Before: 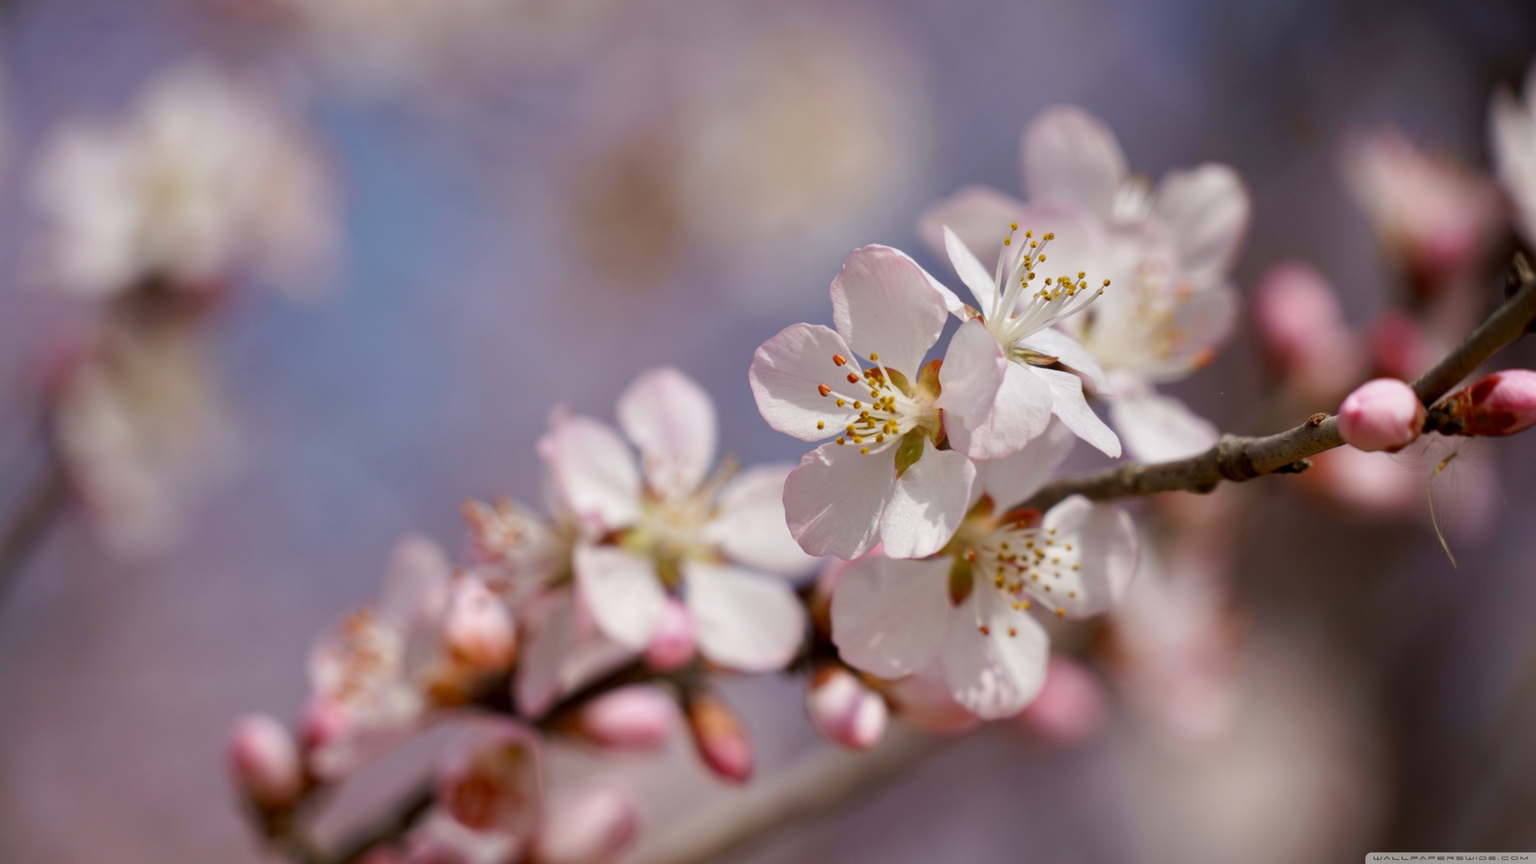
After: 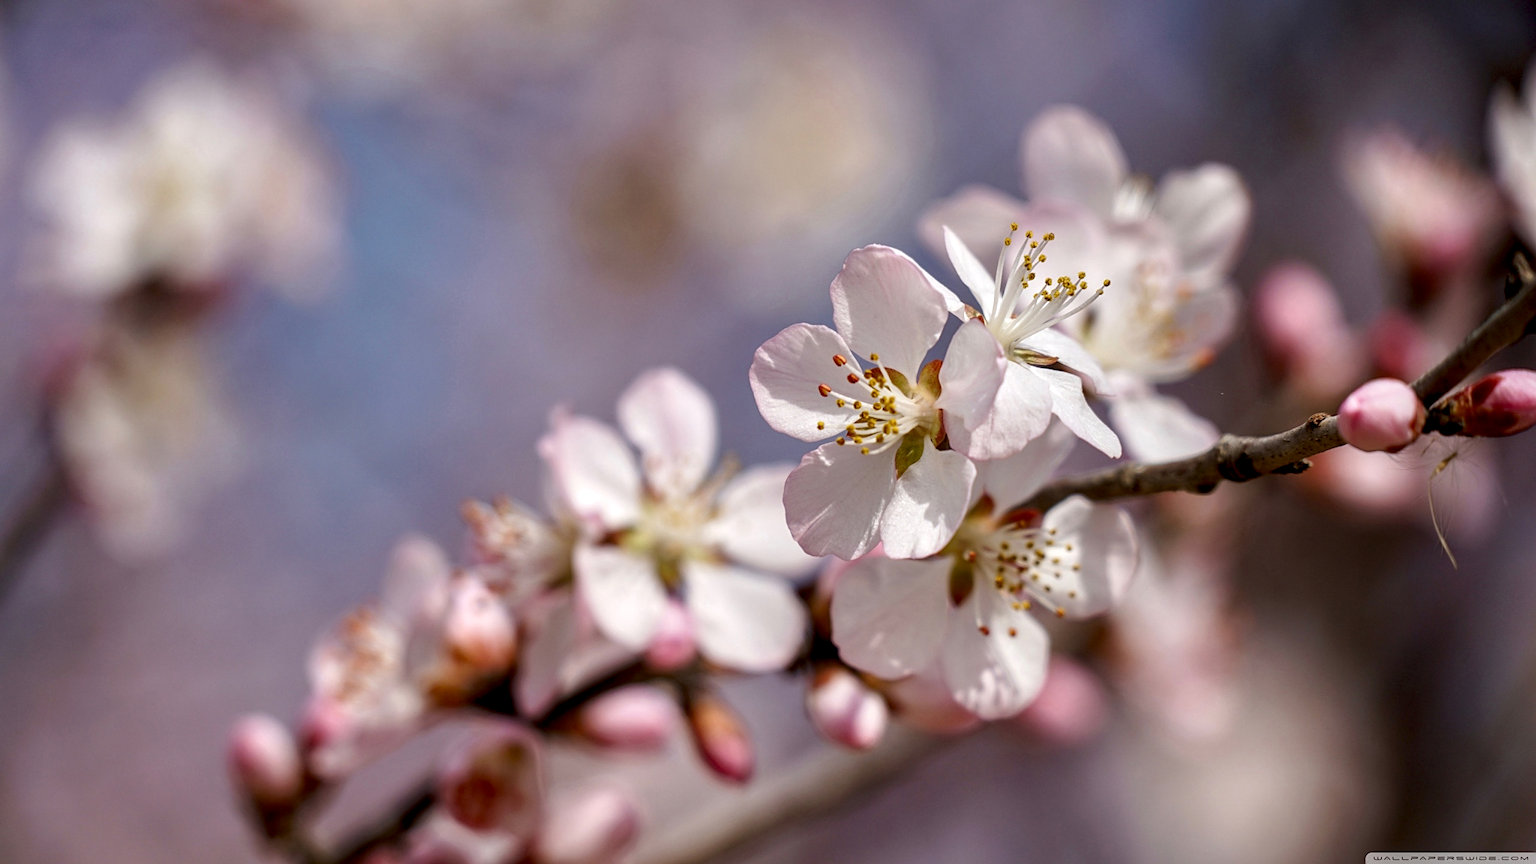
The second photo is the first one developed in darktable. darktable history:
local contrast: highlights 25%, detail 150%
sharpen: on, module defaults
